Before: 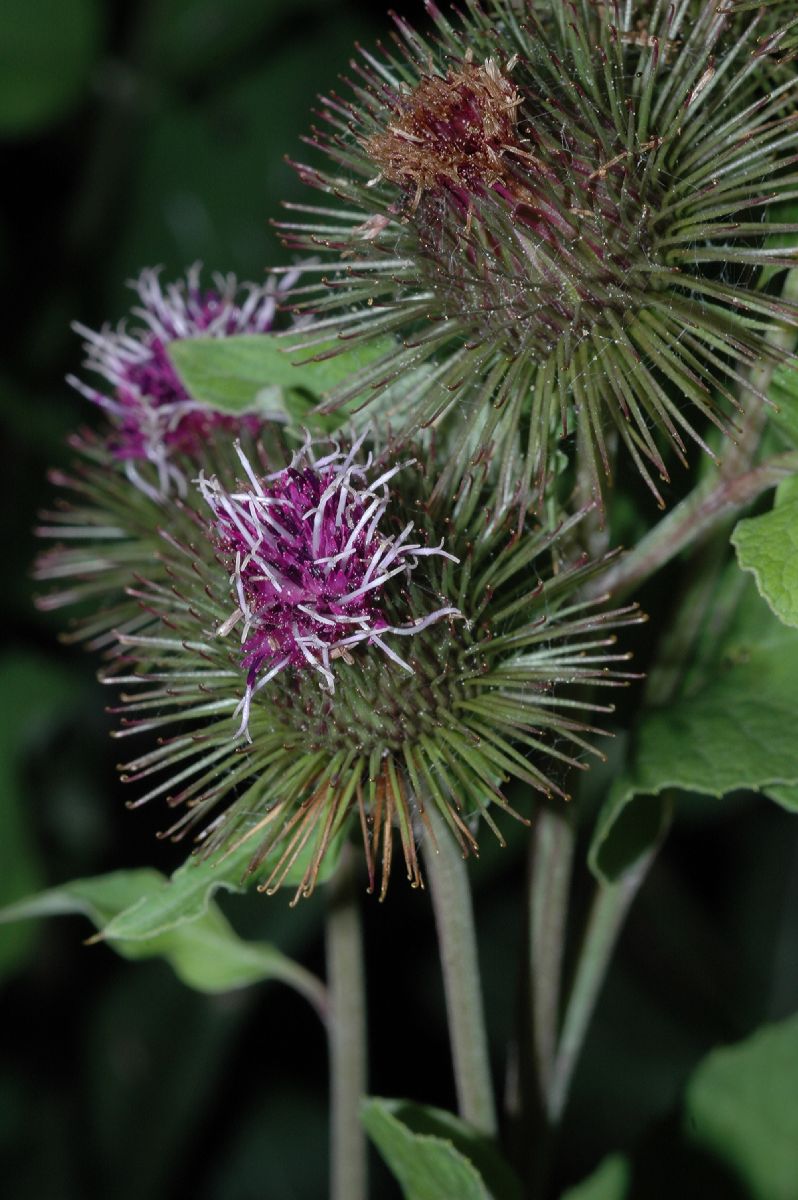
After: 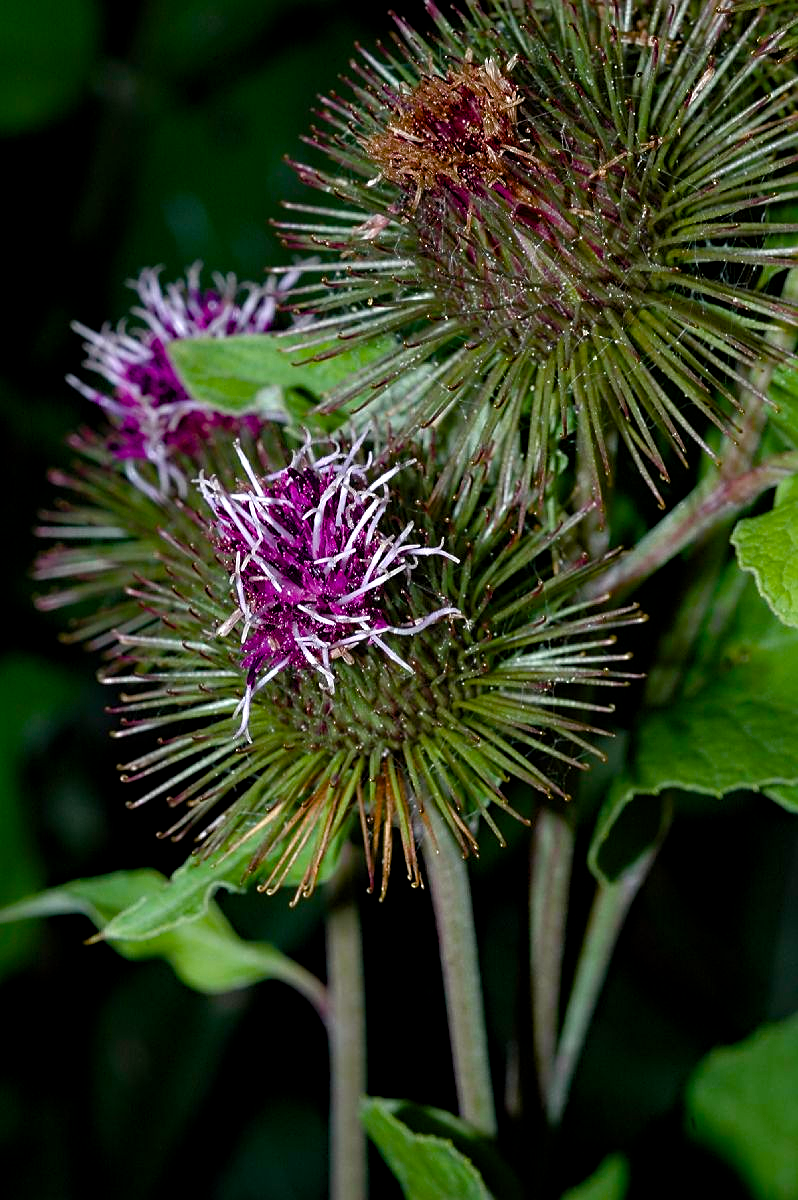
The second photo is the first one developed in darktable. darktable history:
exposure: black level correction 0.002, exposure 0.15 EV, compensate highlight preservation false
sharpen: on, module defaults
haze removal: compatibility mode true, adaptive false
color balance rgb: perceptual saturation grading › global saturation 20%, perceptual saturation grading › highlights -25.39%, perceptual saturation grading › shadows 50.043%, global vibrance 25.128%, contrast 9.749%
